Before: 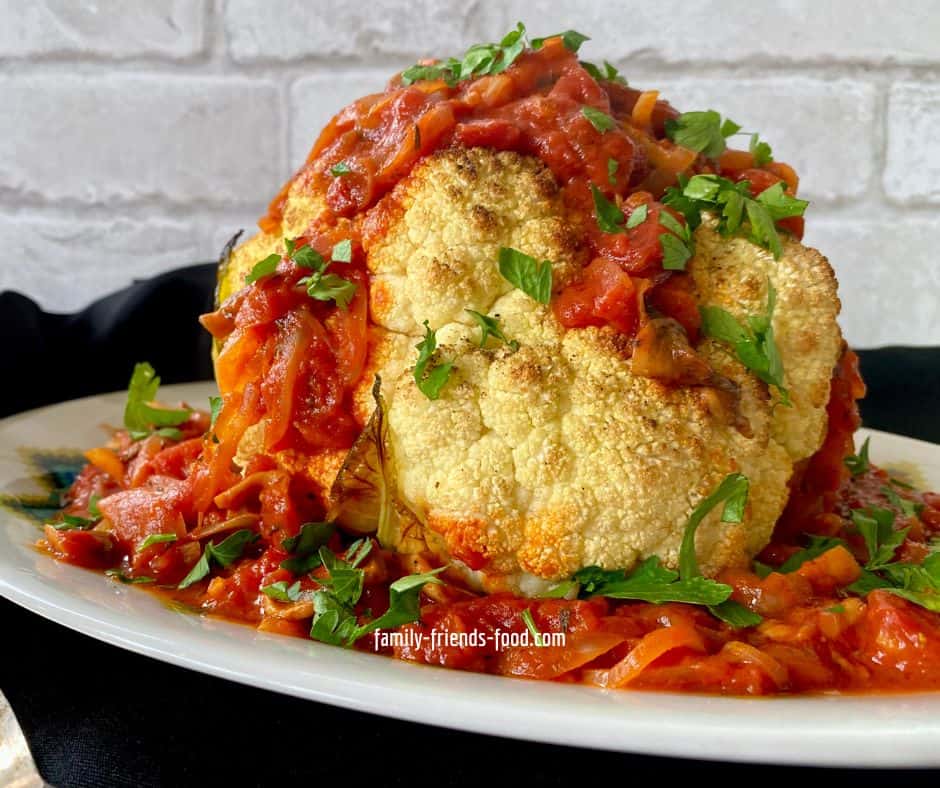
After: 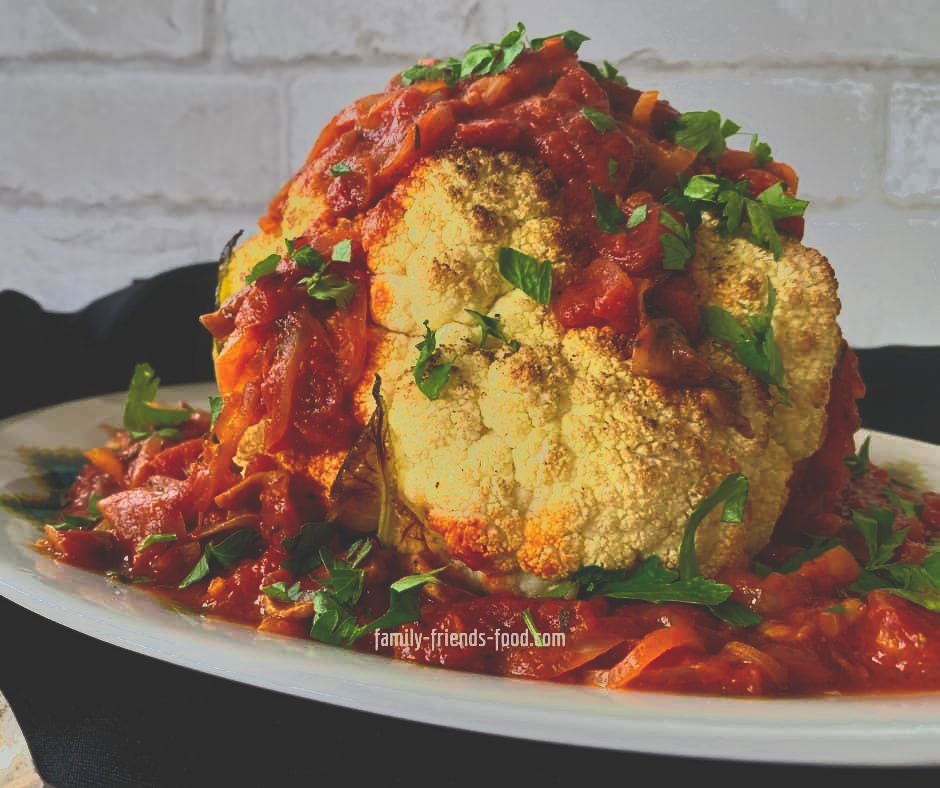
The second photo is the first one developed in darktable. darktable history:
rgb curve: curves: ch0 [(0, 0.186) (0.314, 0.284) (0.775, 0.708) (1, 1)], compensate middle gray true, preserve colors none
tone equalizer: -7 EV -0.63 EV, -6 EV 1 EV, -5 EV -0.45 EV, -4 EV 0.43 EV, -3 EV 0.41 EV, -2 EV 0.15 EV, -1 EV -0.15 EV, +0 EV -0.39 EV, smoothing diameter 25%, edges refinement/feathering 10, preserve details guided filter
